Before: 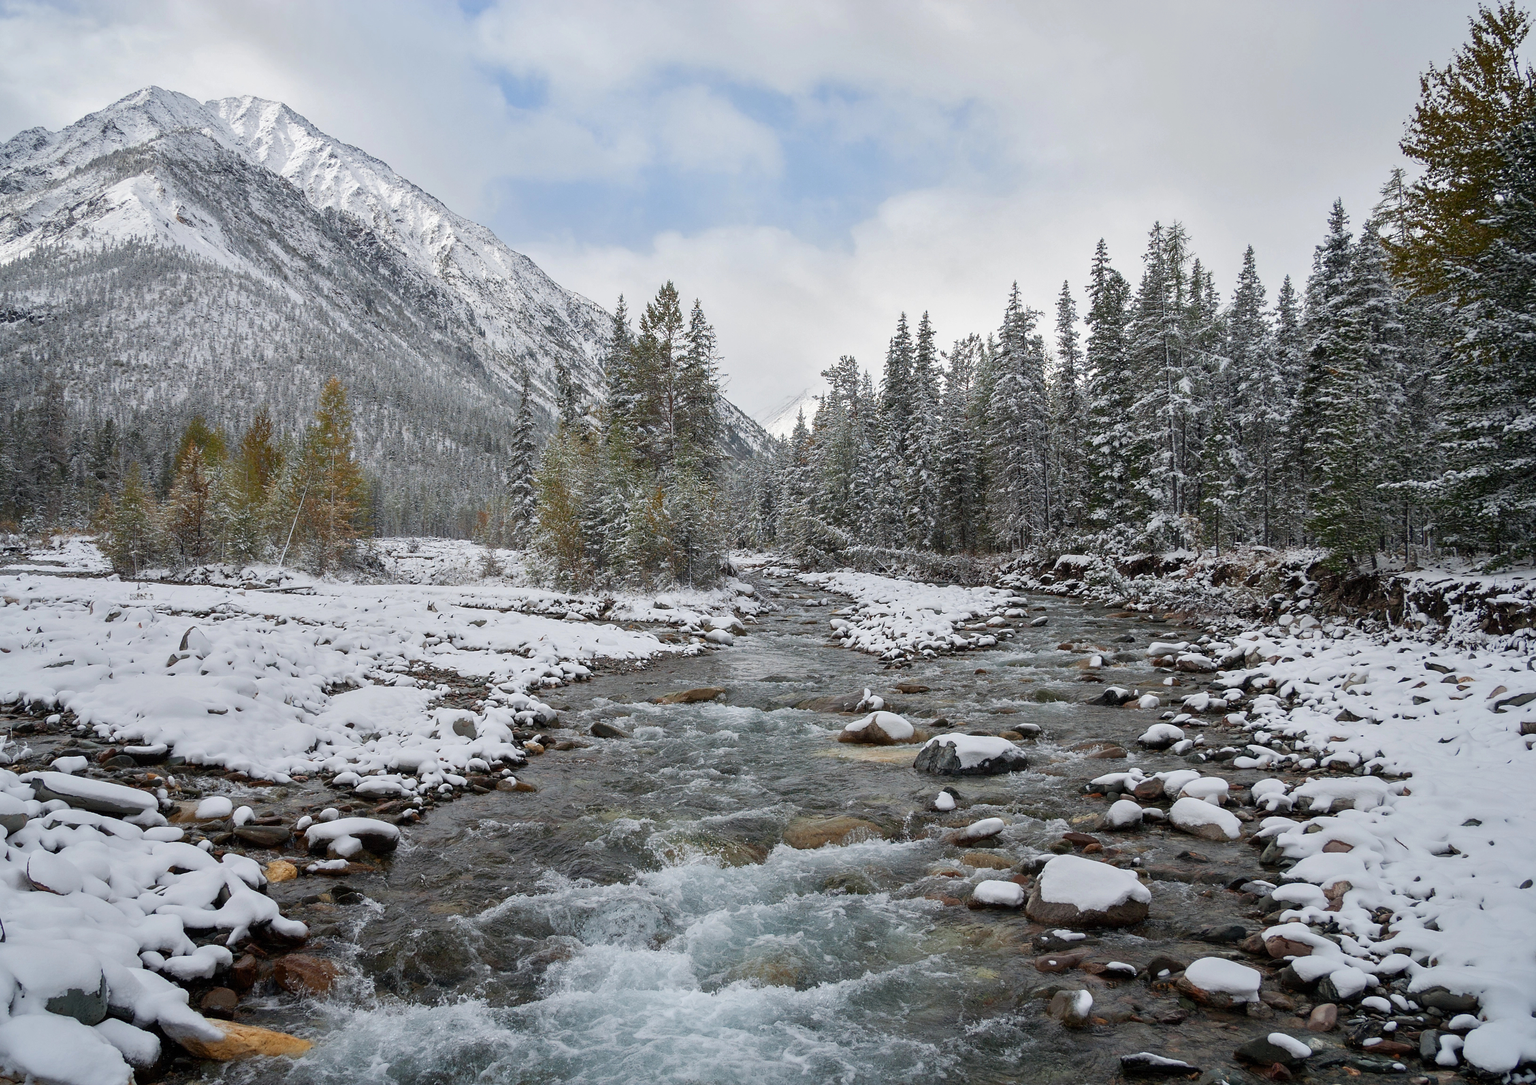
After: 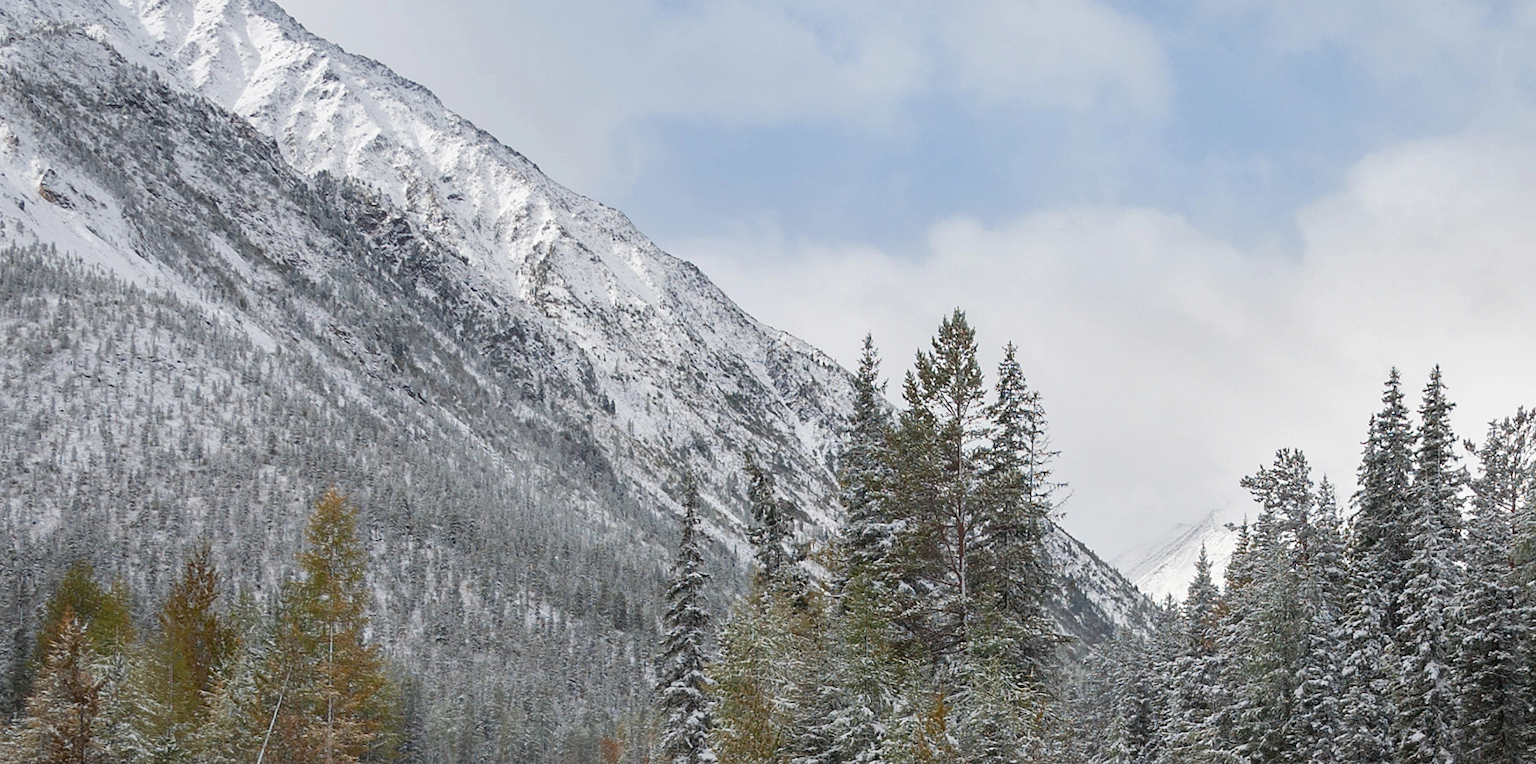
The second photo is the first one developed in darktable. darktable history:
crop: left 10.121%, top 10.631%, right 36.218%, bottom 51.526%
contrast brightness saturation: saturation -0.05
